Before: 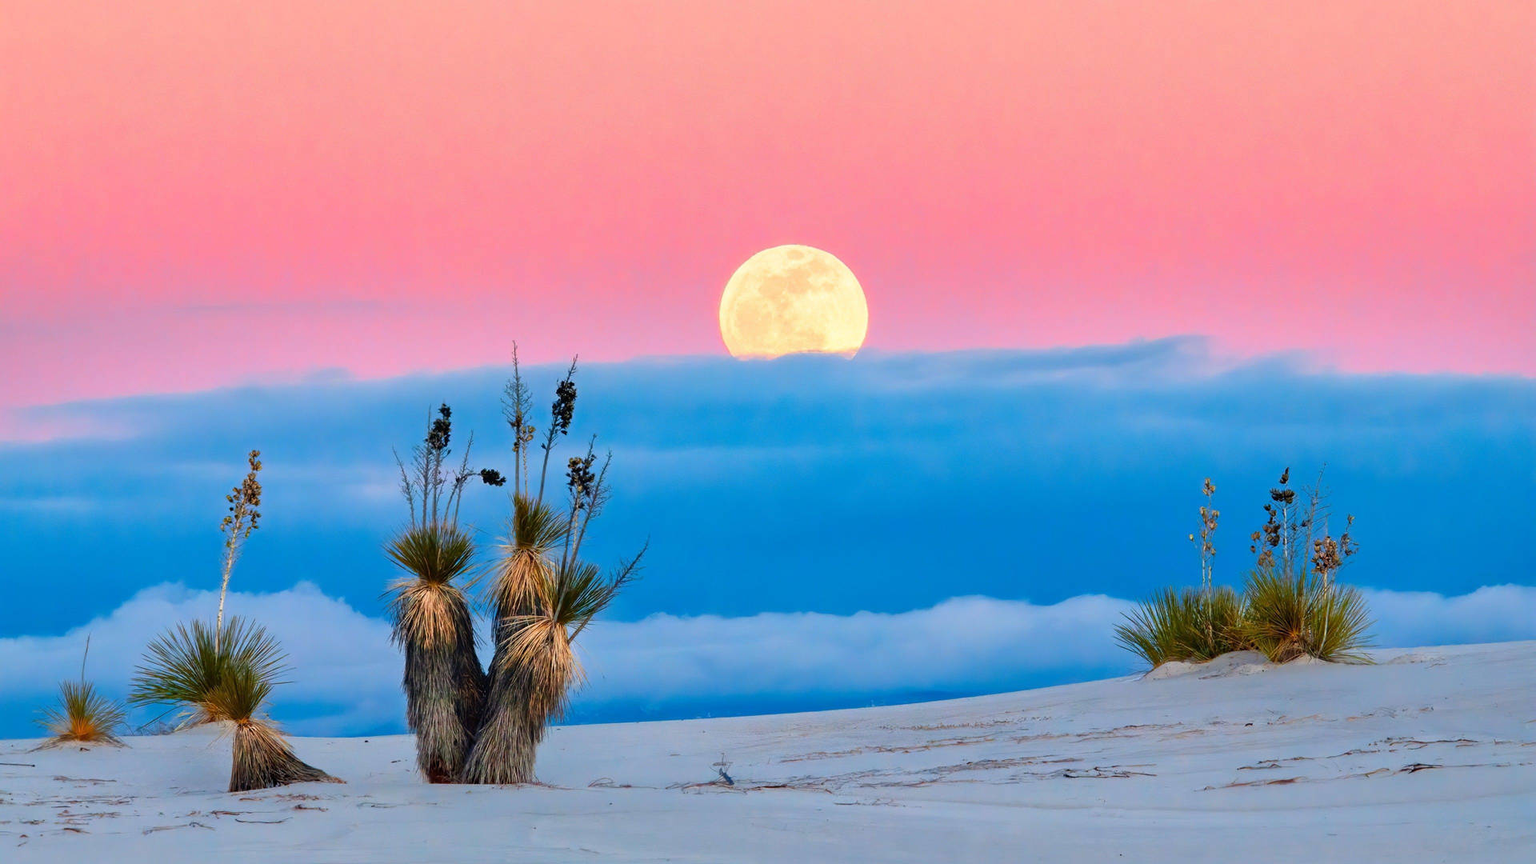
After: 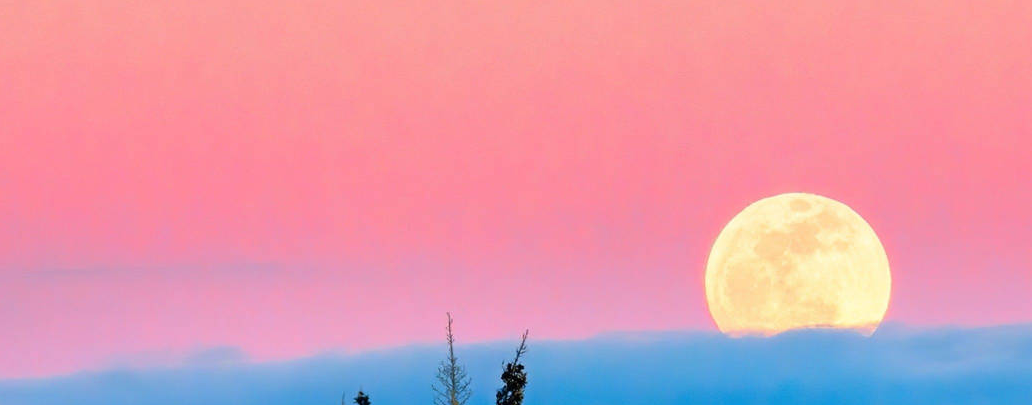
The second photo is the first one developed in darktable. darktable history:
crop: left 10.147%, top 10.493%, right 36.057%, bottom 51.961%
